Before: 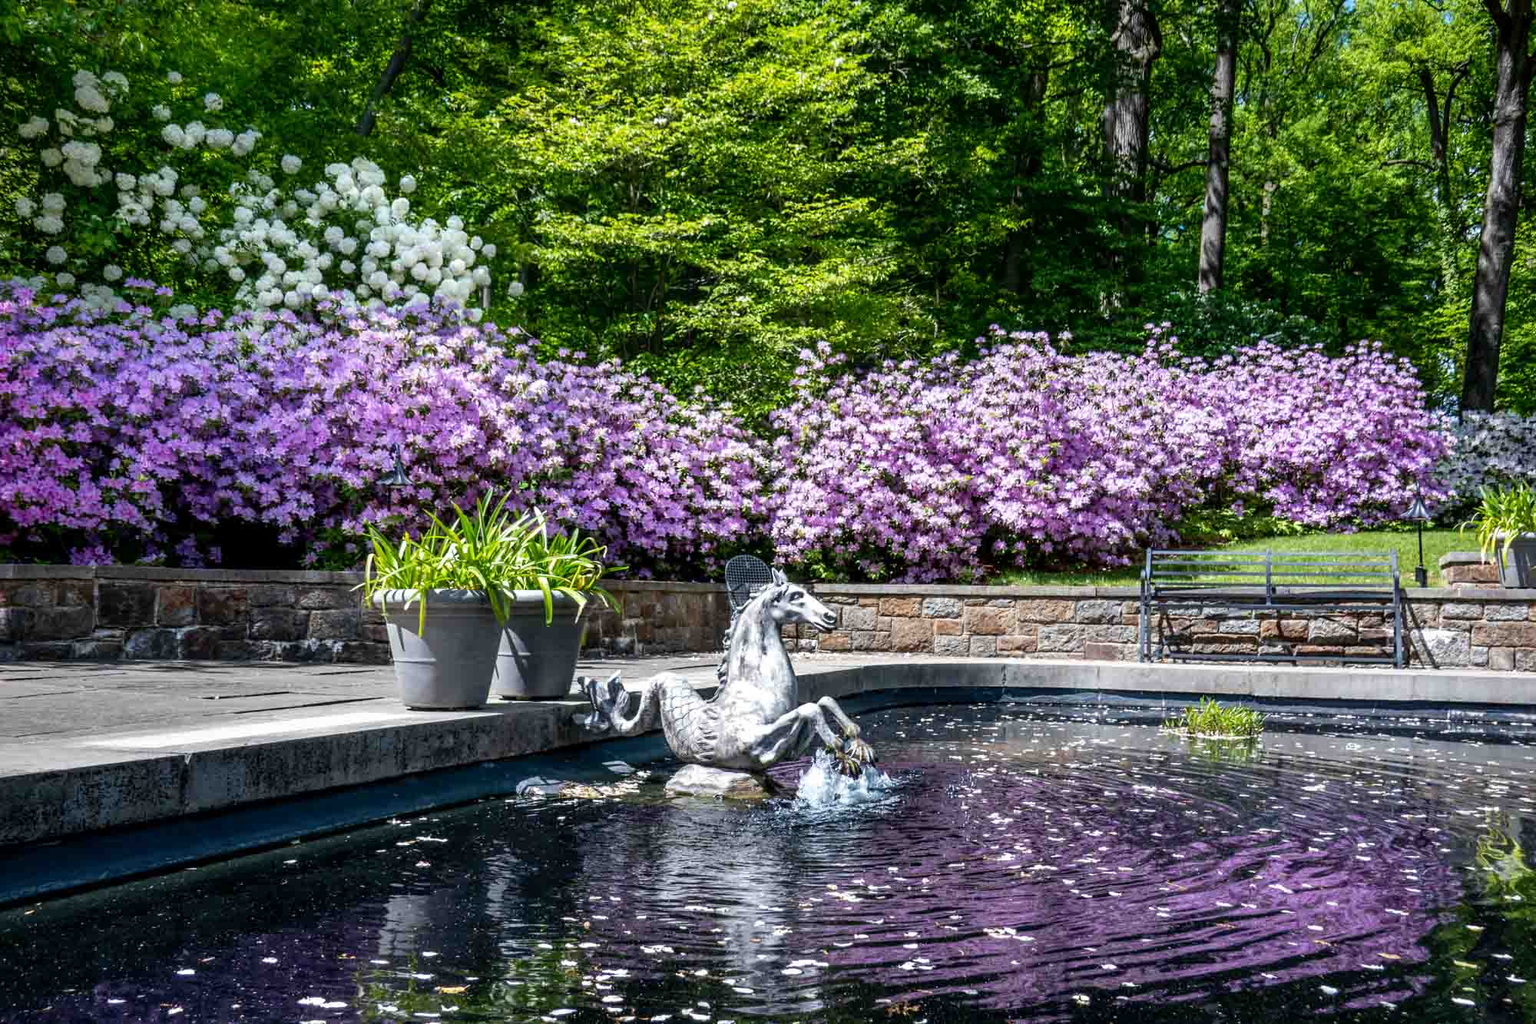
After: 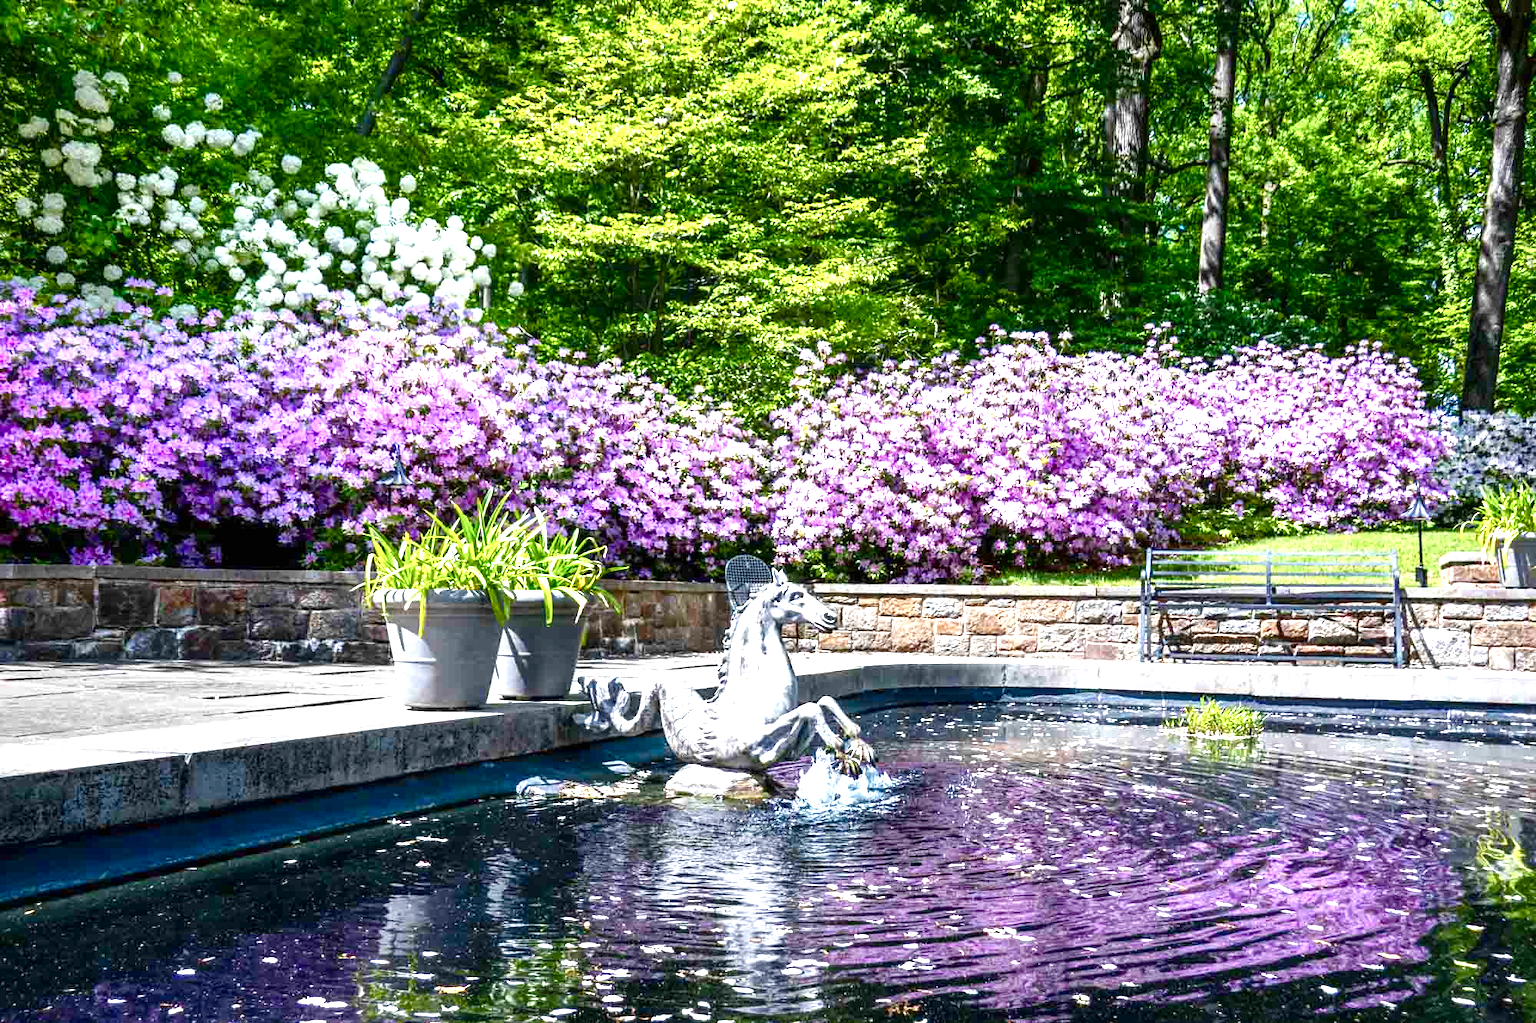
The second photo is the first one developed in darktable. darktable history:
exposure: black level correction 0, exposure 1 EV, compensate exposure bias true, compensate highlight preservation false
color balance rgb: linear chroma grading › shadows 32%, linear chroma grading › global chroma -2%, linear chroma grading › mid-tones 4%, perceptual saturation grading › global saturation -2%, perceptual saturation grading › highlights -8%, perceptual saturation grading › mid-tones 8%, perceptual saturation grading › shadows 4%, perceptual brilliance grading › highlights 8%, perceptual brilliance grading › mid-tones 4%, perceptual brilliance grading › shadows 2%, global vibrance 16%, saturation formula JzAzBz (2021)
